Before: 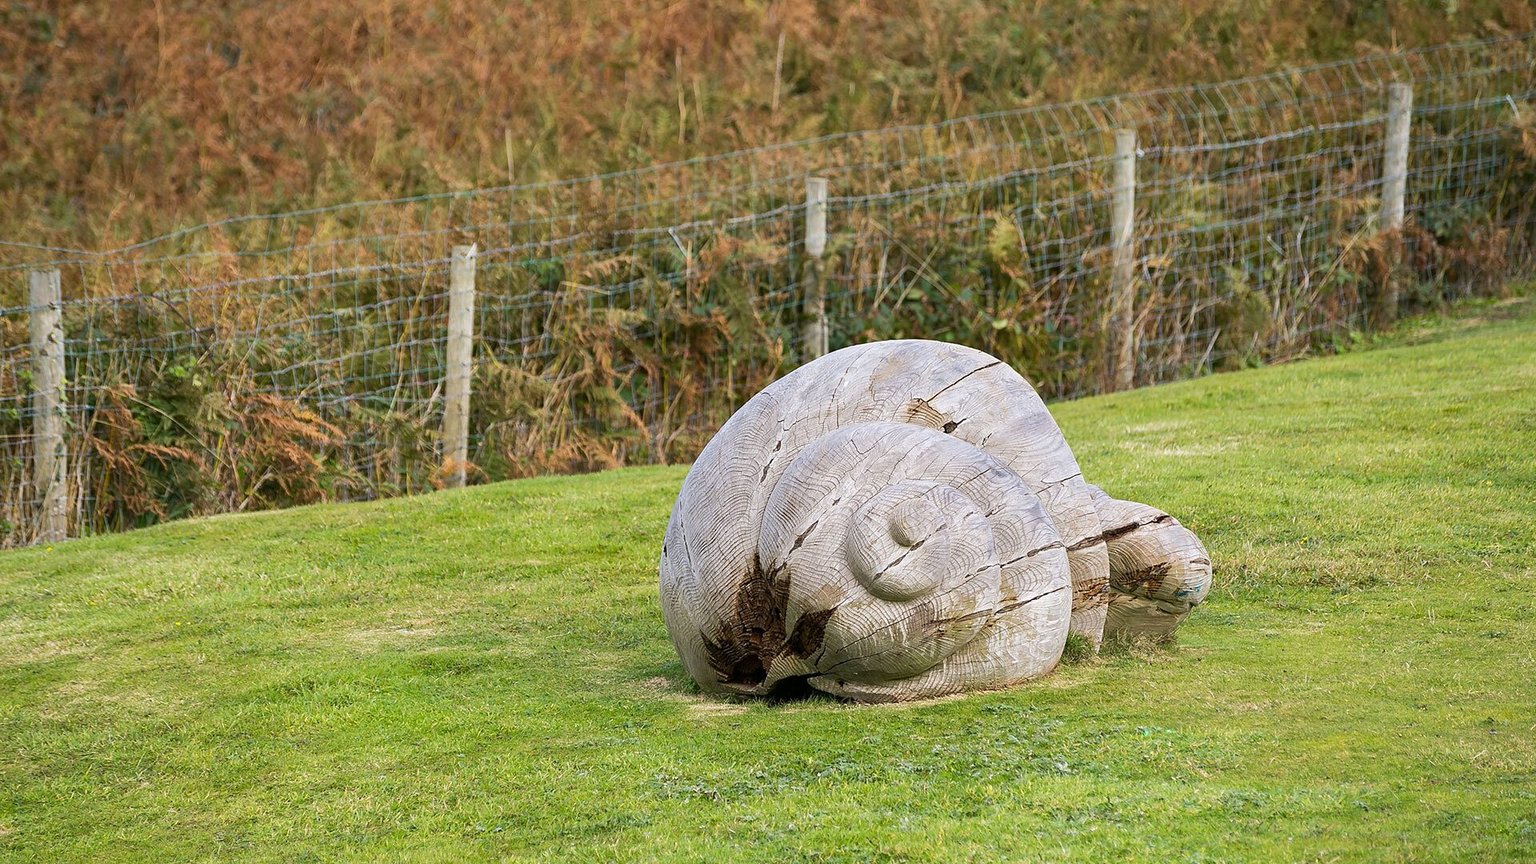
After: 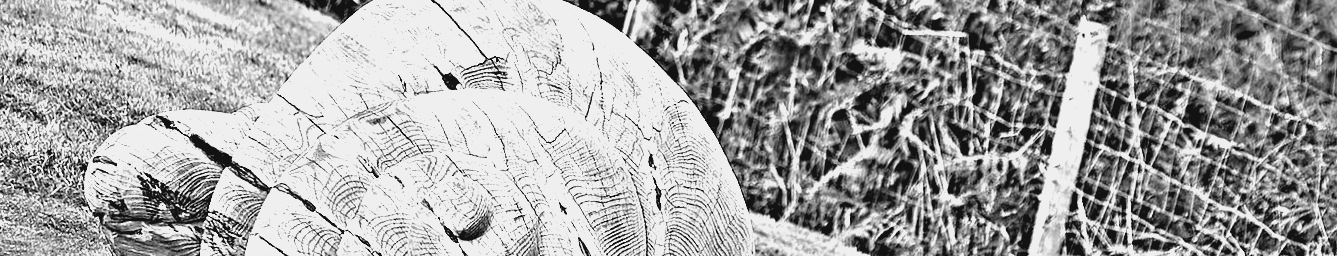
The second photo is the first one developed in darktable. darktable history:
crop and rotate: angle 16.12°, top 30.835%, bottom 35.653%
rotate and perspective: rotation 0.8°, automatic cropping off
contrast equalizer: octaves 7, y [[0.6 ×6], [0.55 ×6], [0 ×6], [0 ×6], [0 ×6]], mix 0.15
tone equalizer: -8 EV -0.75 EV, -7 EV -0.7 EV, -6 EV -0.6 EV, -5 EV -0.4 EV, -3 EV 0.4 EV, -2 EV 0.6 EV, -1 EV 0.7 EV, +0 EV 0.75 EV, edges refinement/feathering 500, mask exposure compensation -1.57 EV, preserve details no
exposure: black level correction 0, exposure 1.1 EV, compensate exposure bias true, compensate highlight preservation false
contrast brightness saturation: contrast -0.11
highpass: on, module defaults
